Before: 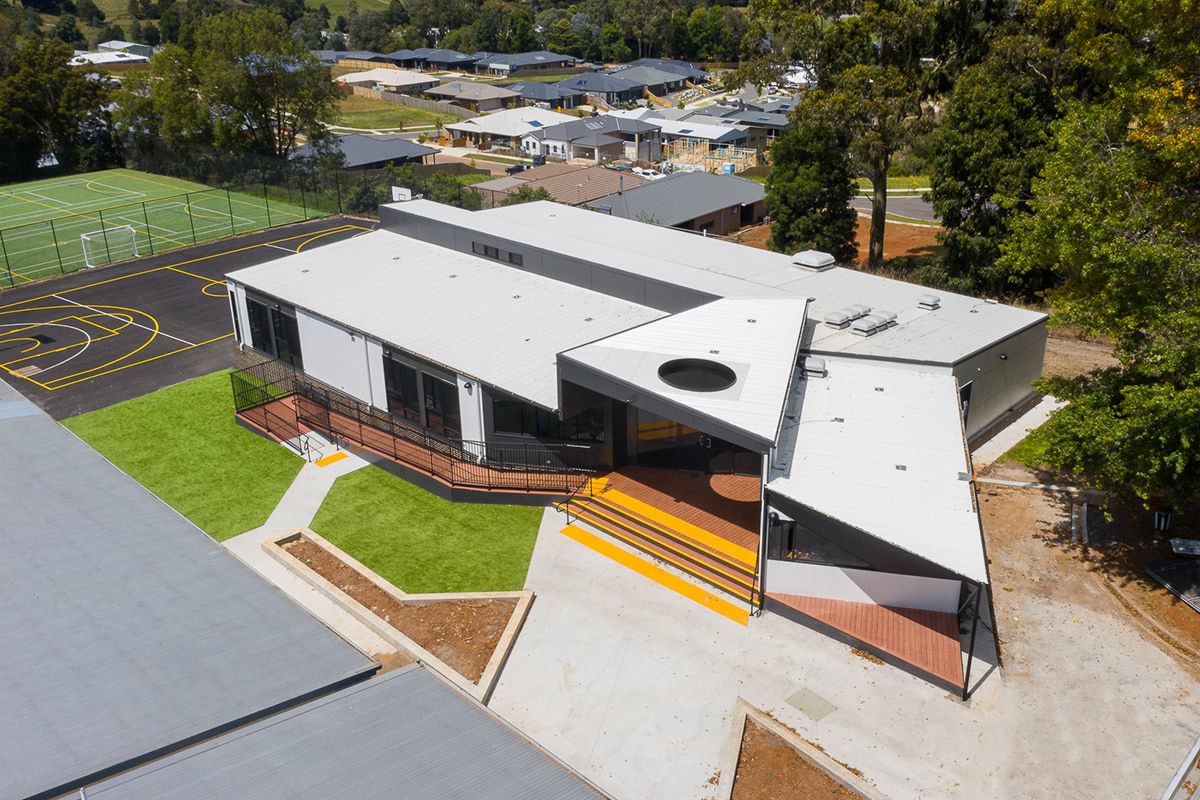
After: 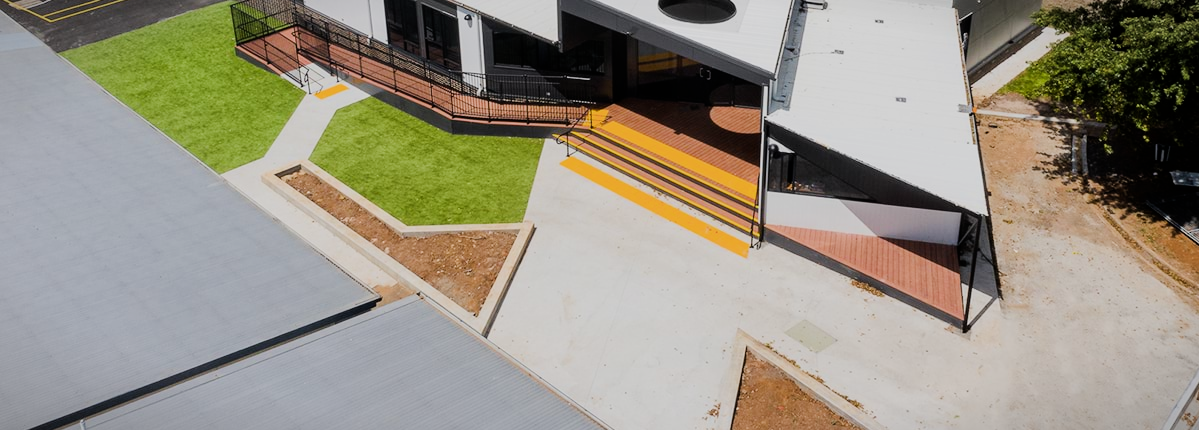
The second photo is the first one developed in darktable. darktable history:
vignetting: fall-off start 100%, fall-off radius 64.94%, automatic ratio true, unbound false
crop and rotate: top 46.237%
tone equalizer: -8 EV -0.417 EV, -7 EV -0.389 EV, -6 EV -0.333 EV, -5 EV -0.222 EV, -3 EV 0.222 EV, -2 EV 0.333 EV, -1 EV 0.389 EV, +0 EV 0.417 EV, edges refinement/feathering 500, mask exposure compensation -1.57 EV, preserve details no
filmic rgb: black relative exposure -7.15 EV, white relative exposure 5.36 EV, hardness 3.02
